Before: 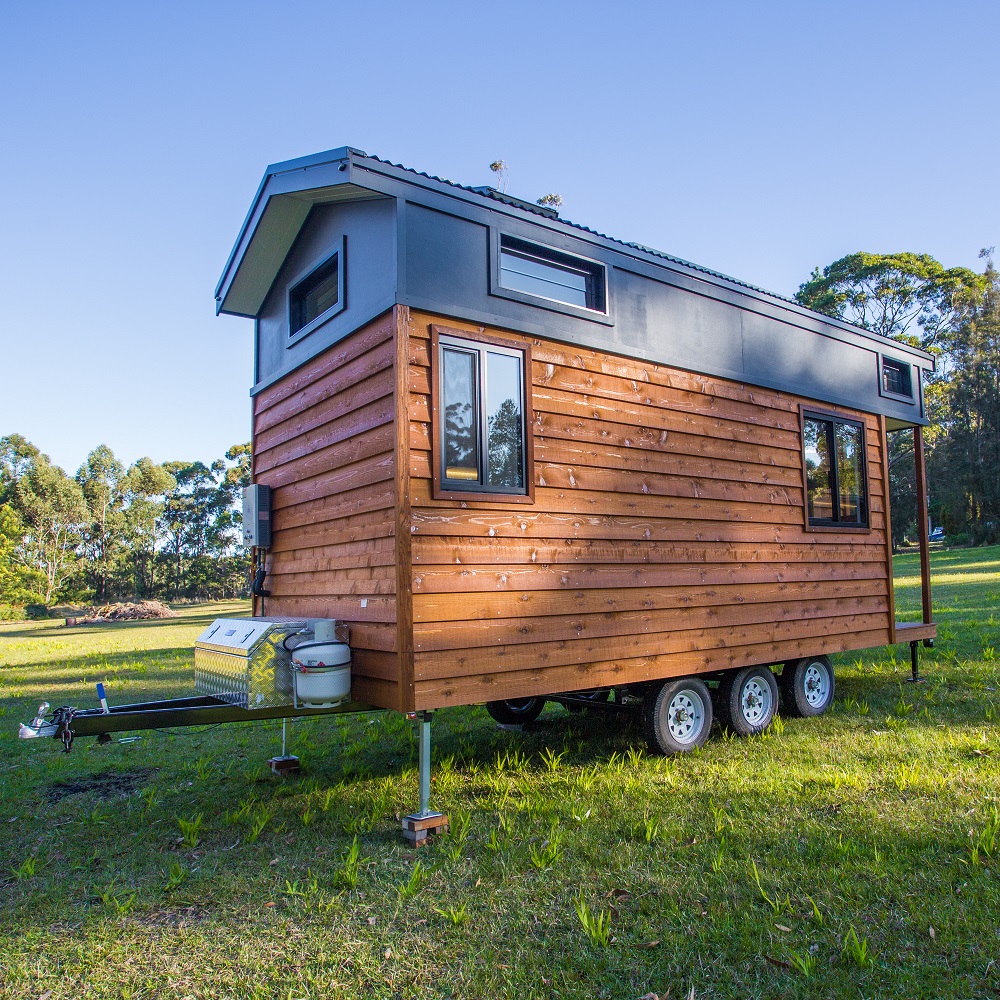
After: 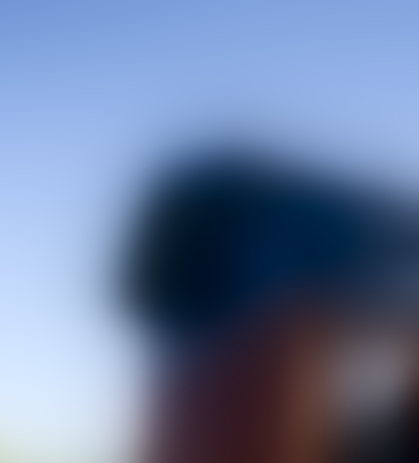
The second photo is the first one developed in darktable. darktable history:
lowpass: radius 31.92, contrast 1.72, brightness -0.98, saturation 0.94
crop and rotate: left 10.817%, top 0.062%, right 47.194%, bottom 53.626%
